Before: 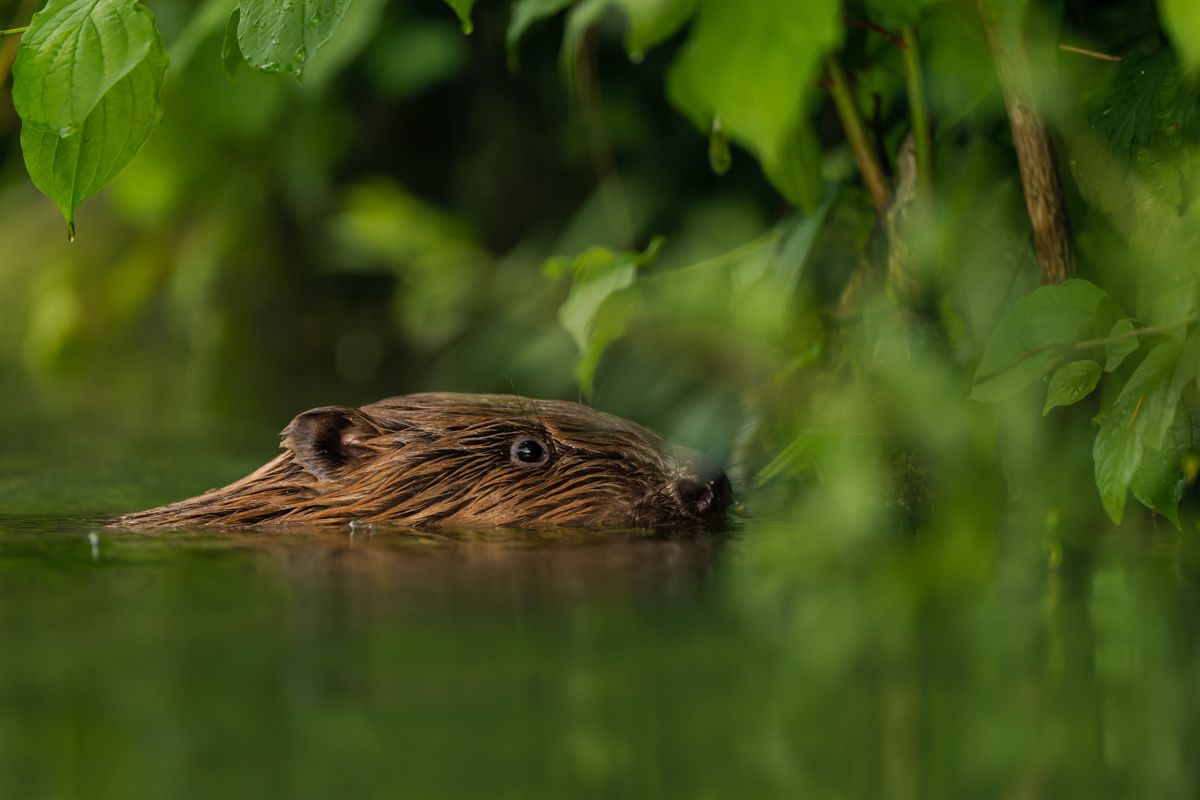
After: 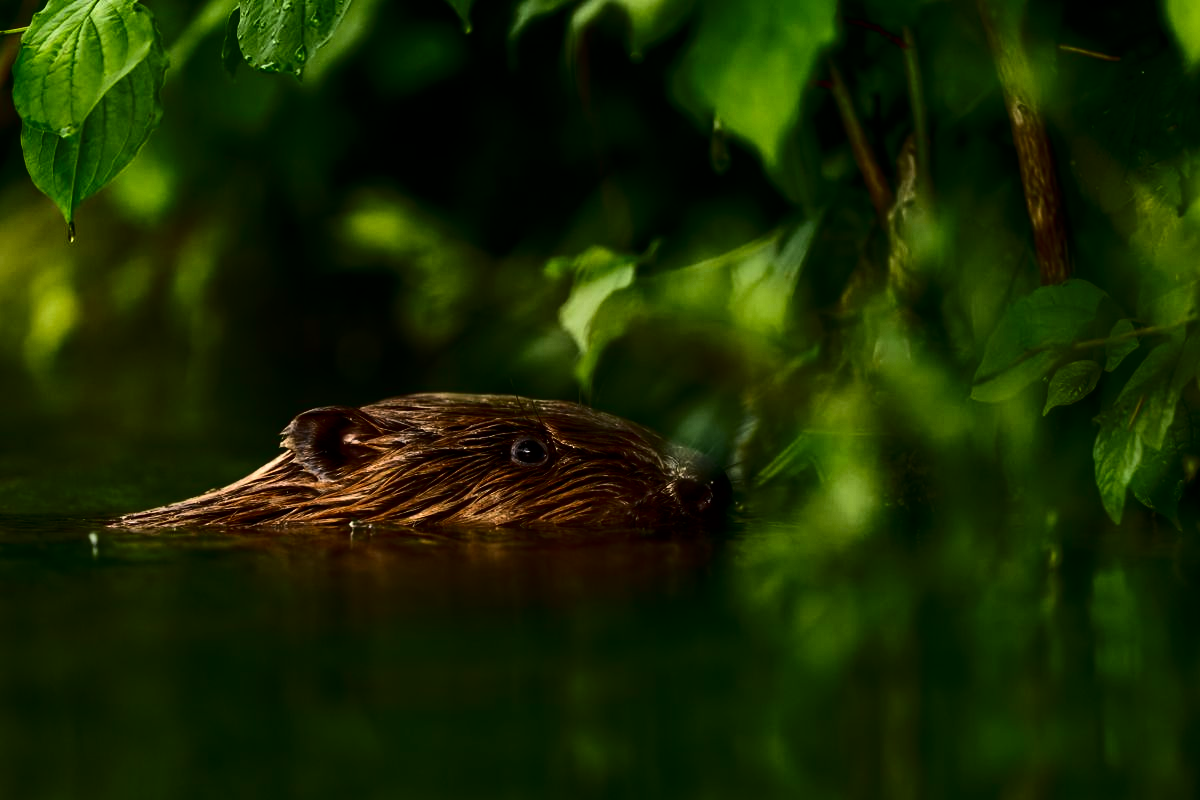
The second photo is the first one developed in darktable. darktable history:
contrast brightness saturation: contrast 0.24, brightness -0.24, saturation 0.14
tone equalizer: -8 EV -0.75 EV, -7 EV -0.7 EV, -6 EV -0.6 EV, -5 EV -0.4 EV, -3 EV 0.4 EV, -2 EV 0.6 EV, -1 EV 0.7 EV, +0 EV 0.75 EV, edges refinement/feathering 500, mask exposure compensation -1.57 EV, preserve details no
